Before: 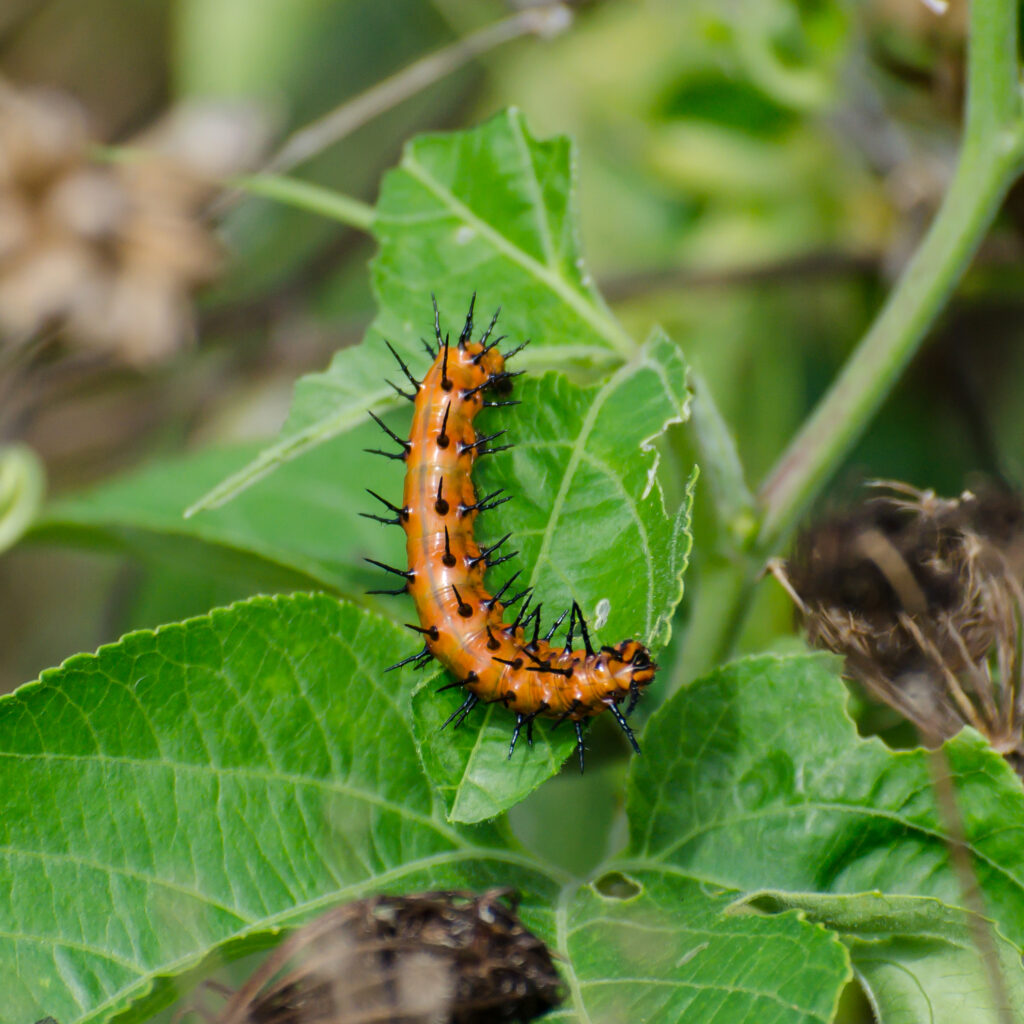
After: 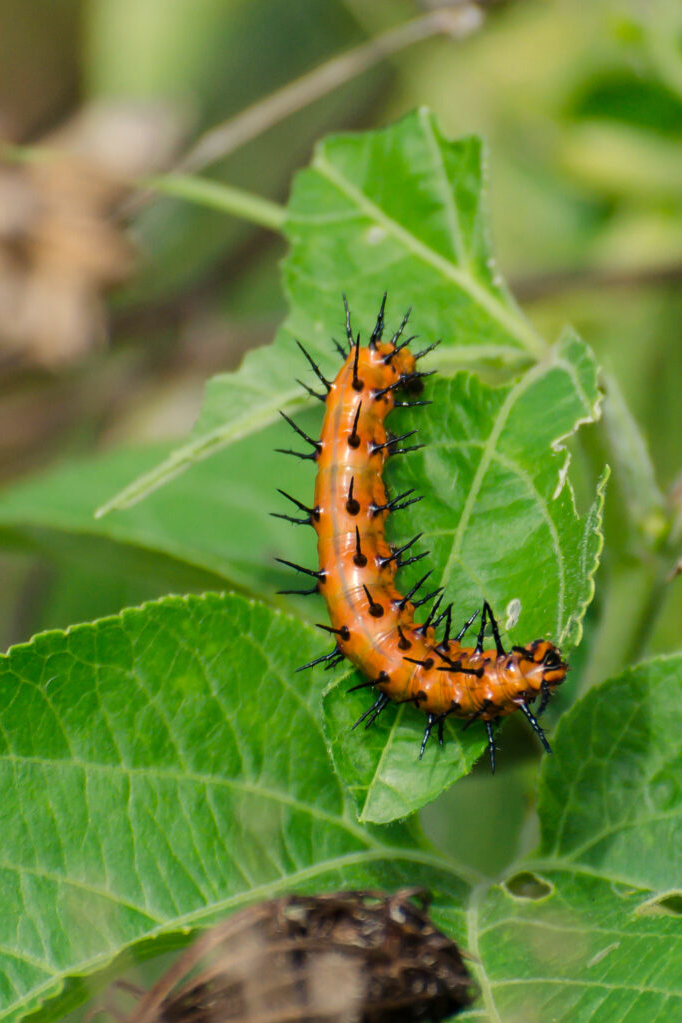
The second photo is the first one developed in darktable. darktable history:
crop and rotate: left 8.786%, right 24.548%
white balance: red 1.045, blue 0.932
